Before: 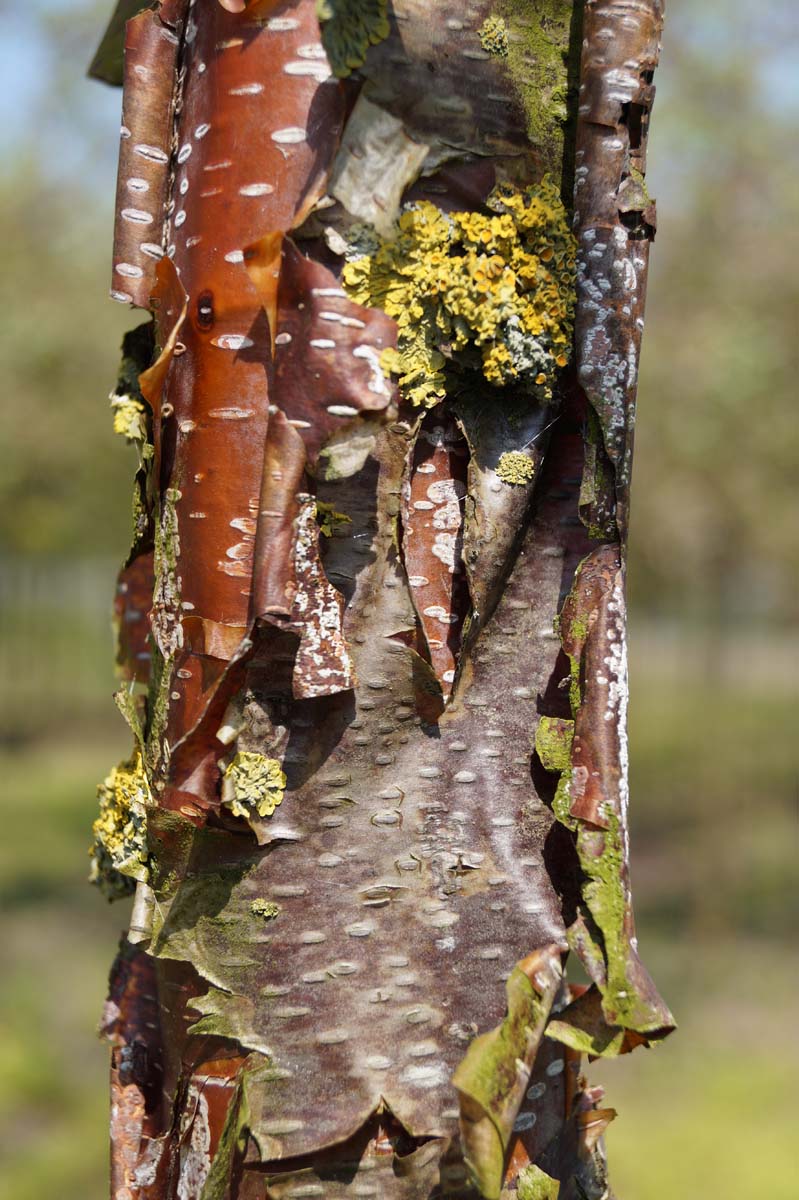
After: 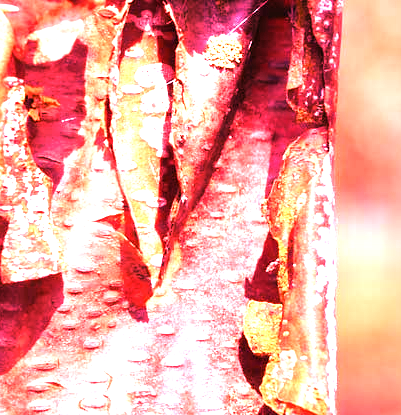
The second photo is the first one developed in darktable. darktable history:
white balance: red 4.26, blue 1.802
exposure: black level correction -0.001, exposure 0.08 EV, compensate highlight preservation false
velvia: on, module defaults
crop: left 36.607%, top 34.735%, right 13.146%, bottom 30.611%
